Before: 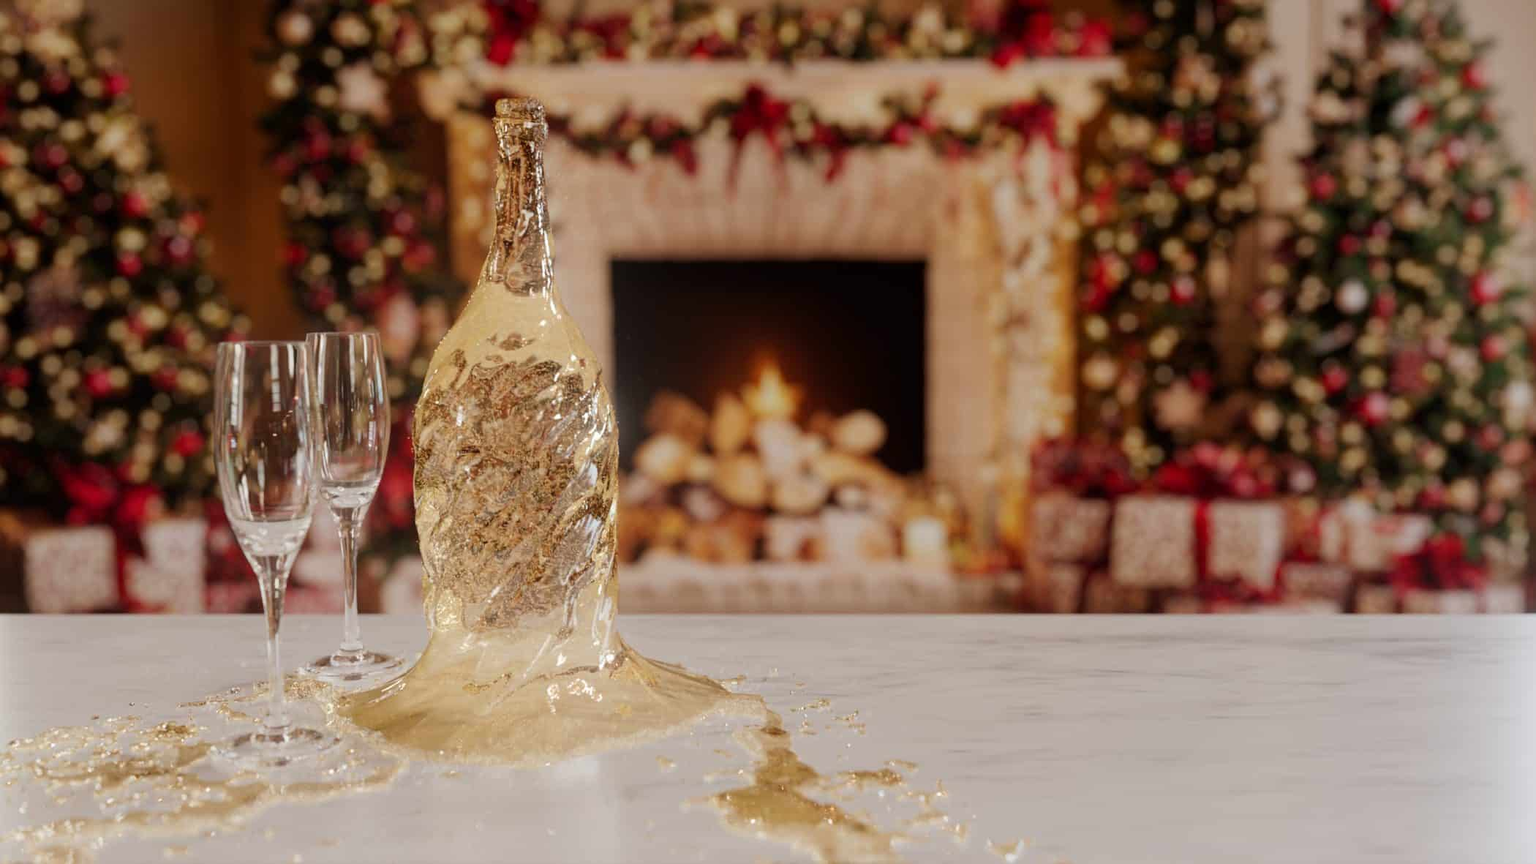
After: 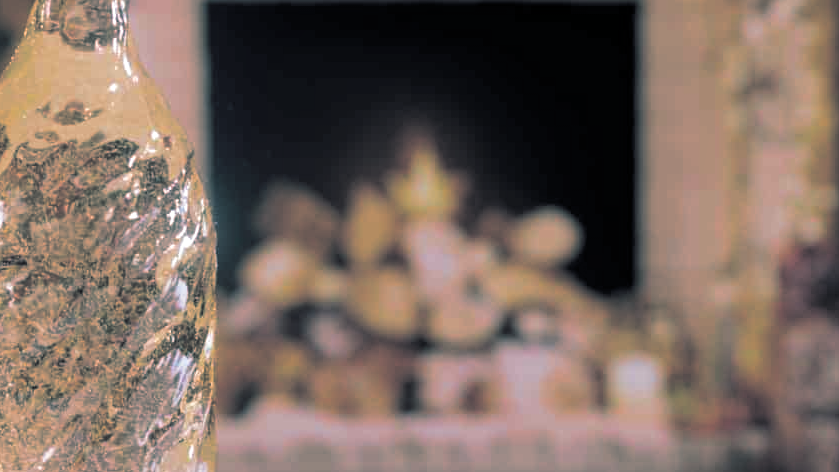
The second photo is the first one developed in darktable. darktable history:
color balance rgb: shadows lift › chroma 6.43%, shadows lift › hue 305.74°, highlights gain › chroma 2.43%, highlights gain › hue 35.74°, global offset › chroma 0.28%, global offset › hue 320.29°, linear chroma grading › global chroma 5.5%, perceptual saturation grading › global saturation 30%, contrast 5.15%
tone equalizer: on, module defaults
crop: left 30%, top 30%, right 30%, bottom 30%
split-toning: shadows › hue 186.43°, highlights › hue 49.29°, compress 30.29%
color correction: highlights a* -9.35, highlights b* -23.15
